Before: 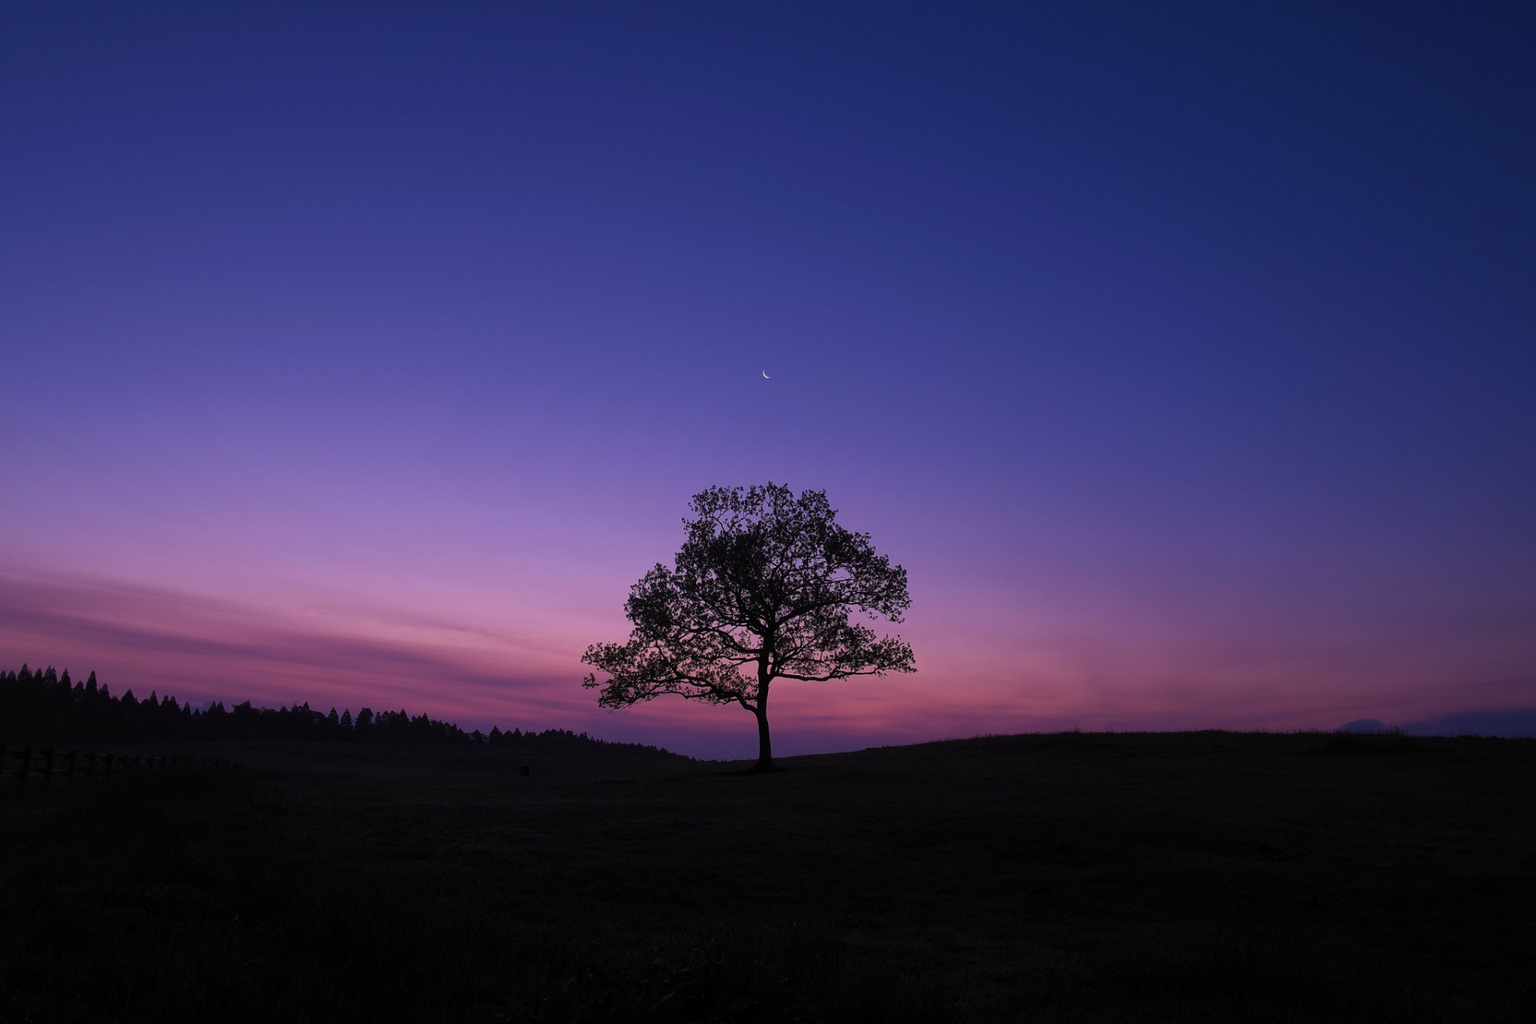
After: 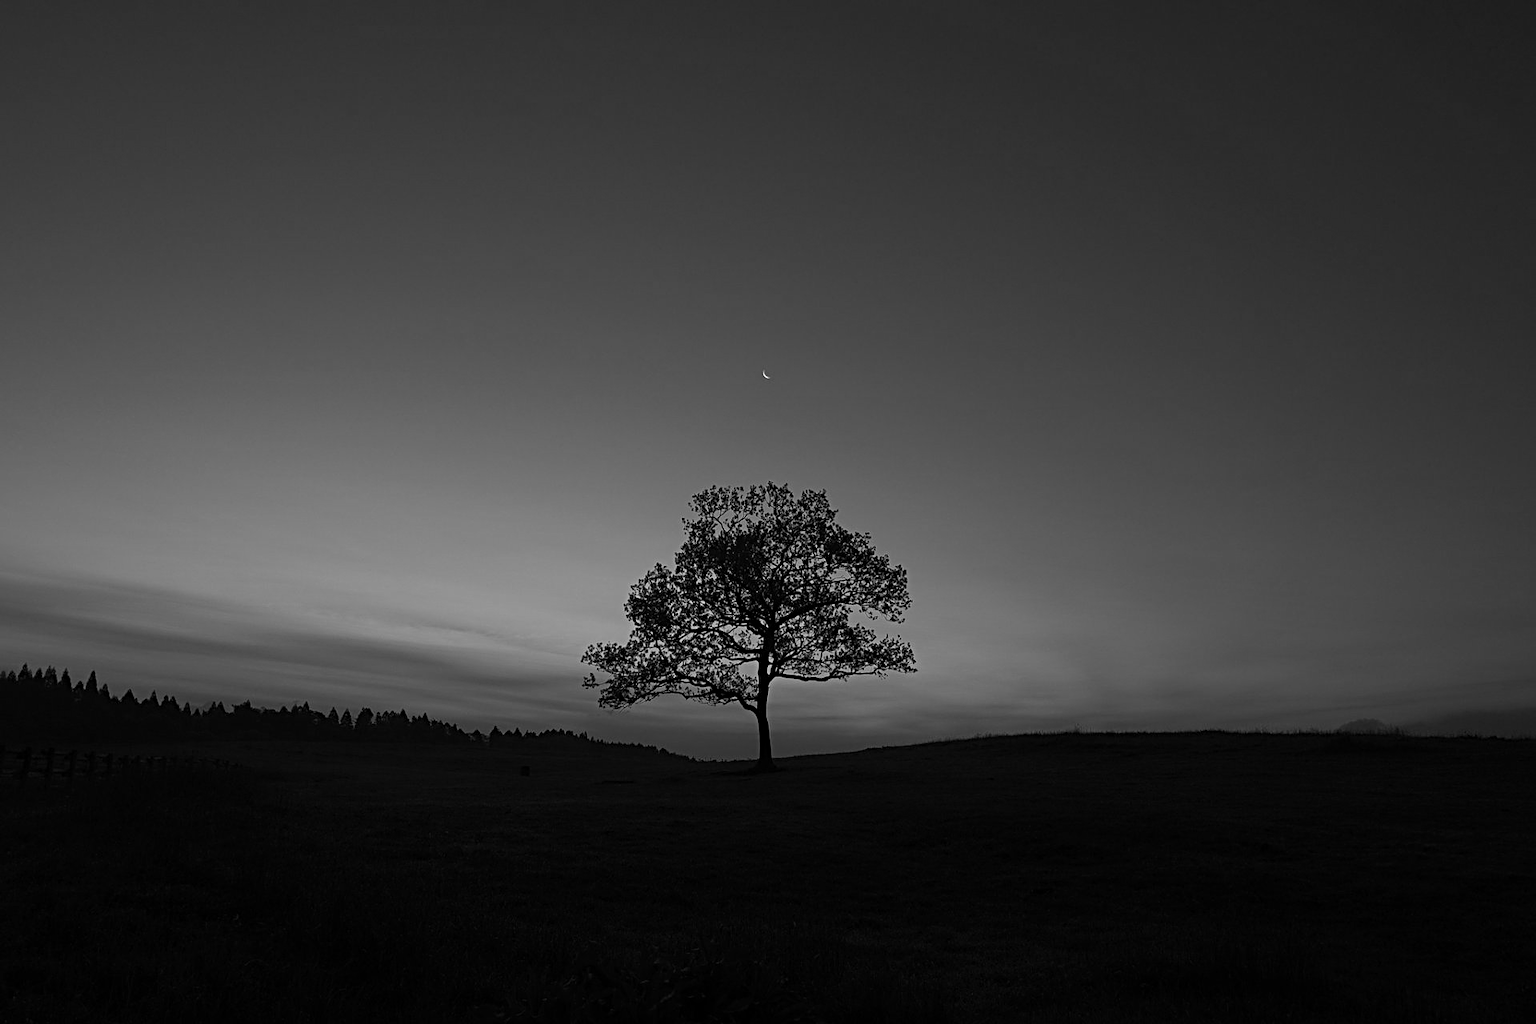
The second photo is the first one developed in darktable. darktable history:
sharpen: radius 4
white balance: red 0.986, blue 1.01
monochrome: on, module defaults
